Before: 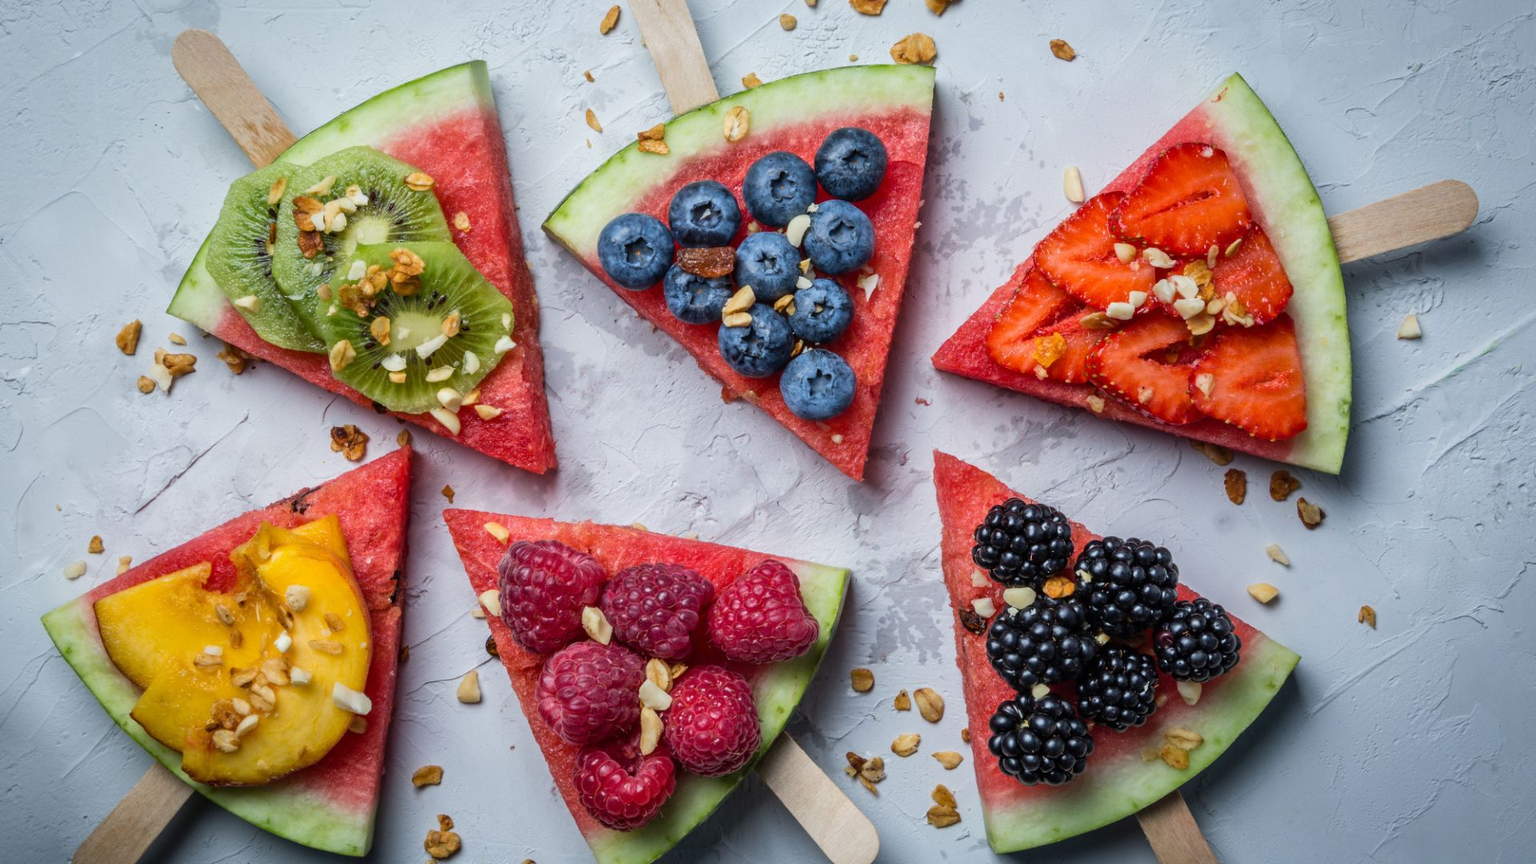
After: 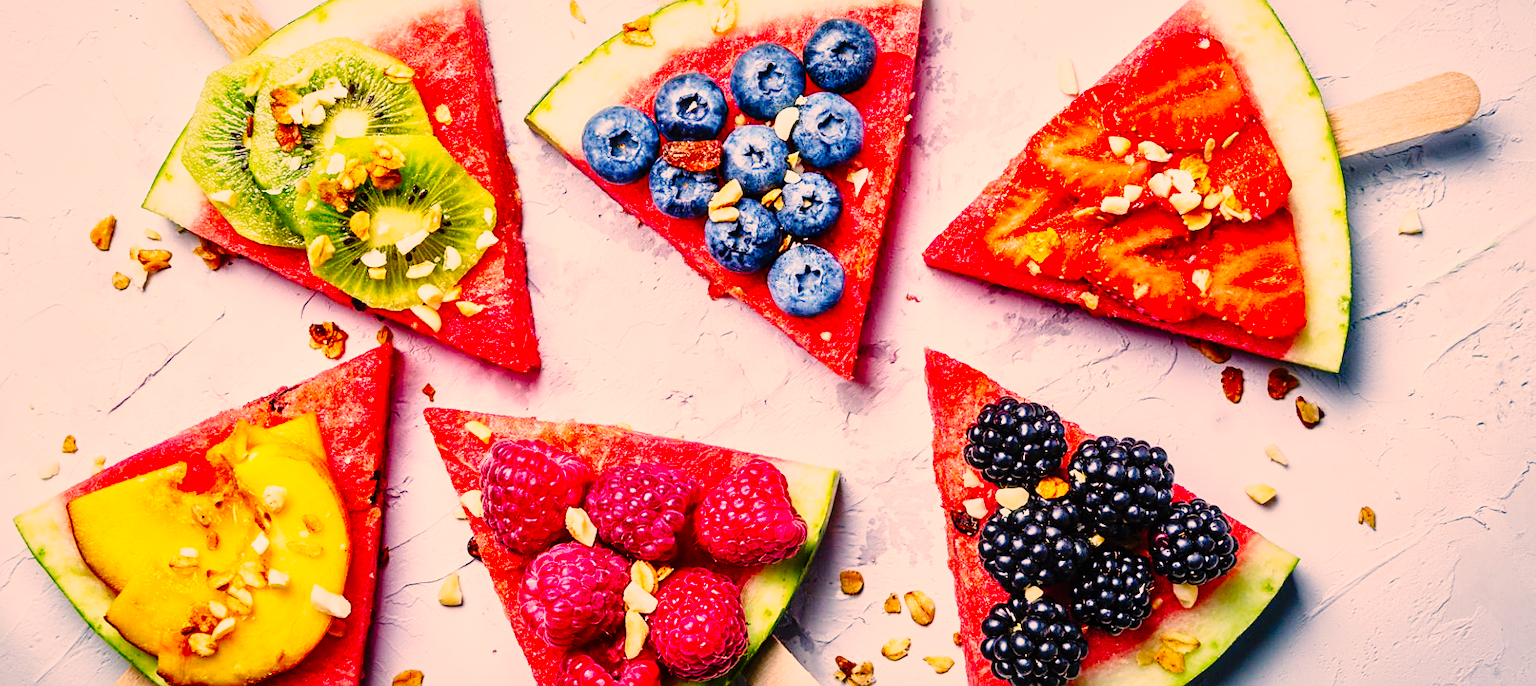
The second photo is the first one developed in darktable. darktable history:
exposure: compensate highlight preservation false
local contrast: mode bilateral grid, contrast 21, coarseness 50, detail 150%, midtone range 0.2
crop and rotate: left 1.837%, top 12.841%, right 0.168%, bottom 9.198%
contrast brightness saturation: saturation 0.519
color correction: highlights a* 17.86, highlights b* 18.56
tone curve: curves: ch0 [(0, 0.022) (0.114, 0.088) (0.282, 0.316) (0.446, 0.511) (0.613, 0.693) (0.786, 0.843) (0.999, 0.949)]; ch1 [(0, 0) (0.395, 0.343) (0.463, 0.427) (0.486, 0.474) (0.503, 0.5) (0.535, 0.522) (0.555, 0.566) (0.594, 0.614) (0.755, 0.793) (1, 1)]; ch2 [(0, 0) (0.369, 0.388) (0.449, 0.431) (0.501, 0.5) (0.528, 0.517) (0.561, 0.59) (0.612, 0.646) (0.697, 0.721) (1, 1)], preserve colors none
base curve: curves: ch0 [(0, 0) (0.028, 0.03) (0.121, 0.232) (0.46, 0.748) (0.859, 0.968) (1, 1)], preserve colors none
sharpen: on, module defaults
